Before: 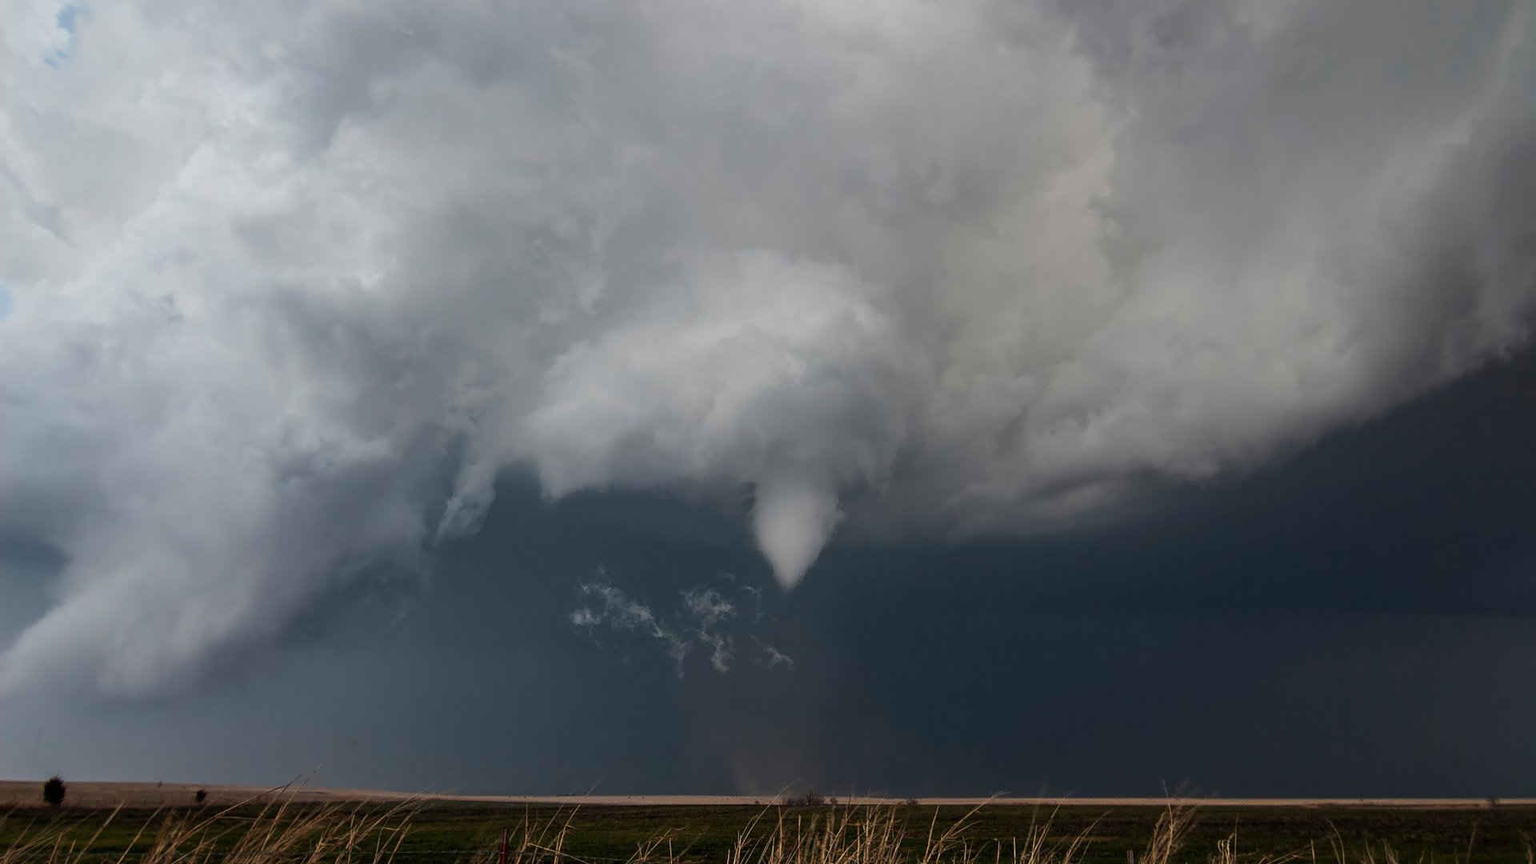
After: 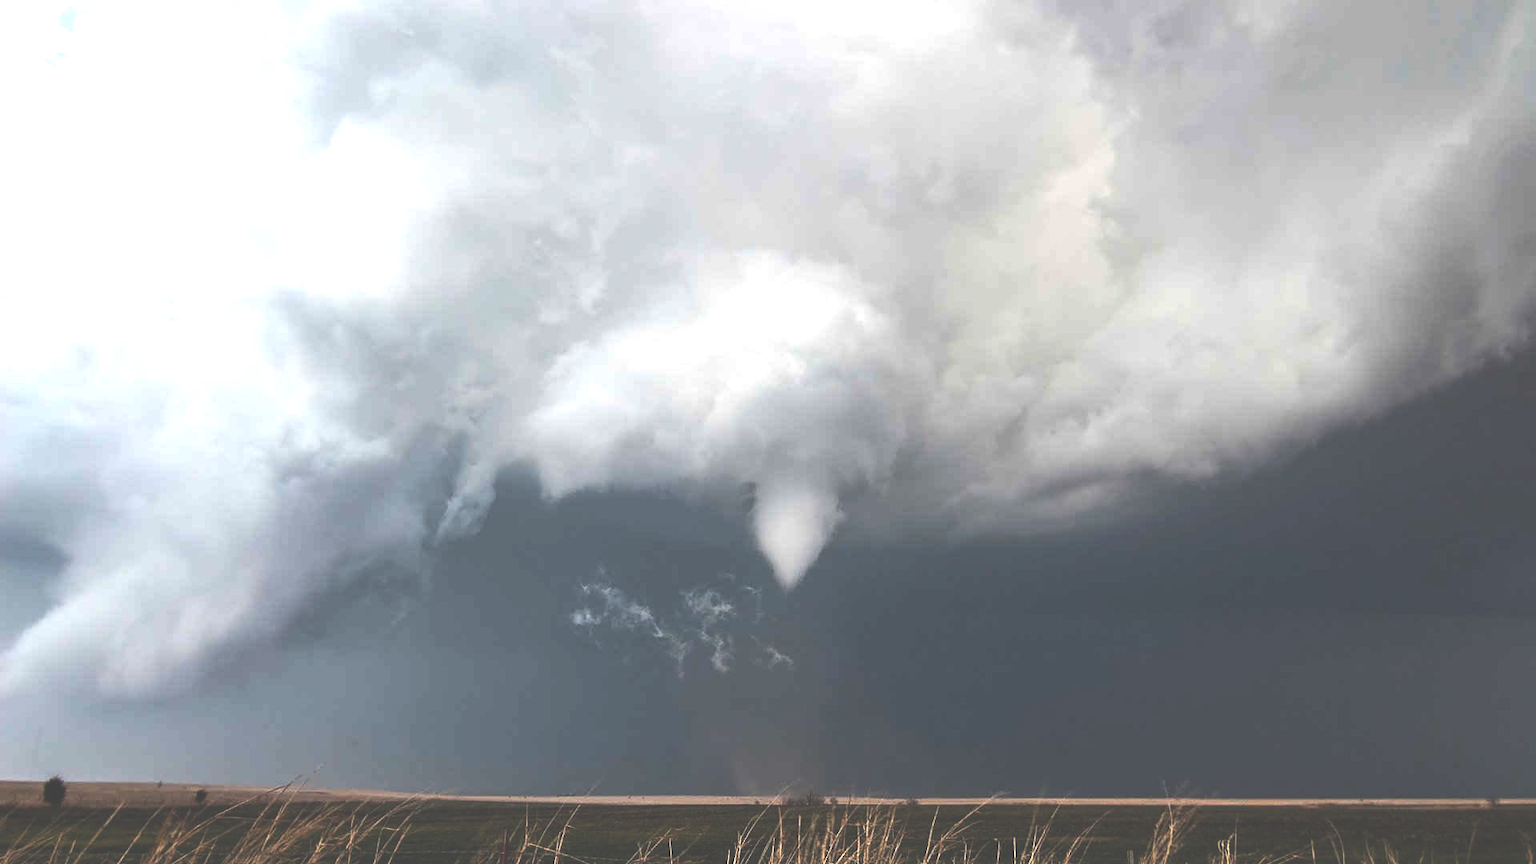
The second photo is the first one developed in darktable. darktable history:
exposure: black level correction -0.041, exposure 0.064 EV, compensate highlight preservation false
levels: levels [0, 0.394, 0.787]
tone equalizer: -8 EV -0.417 EV, -7 EV -0.389 EV, -6 EV -0.333 EV, -5 EV -0.222 EV, -3 EV 0.222 EV, -2 EV 0.333 EV, -1 EV 0.389 EV, +0 EV 0.417 EV, edges refinement/feathering 500, mask exposure compensation -1.57 EV, preserve details no
